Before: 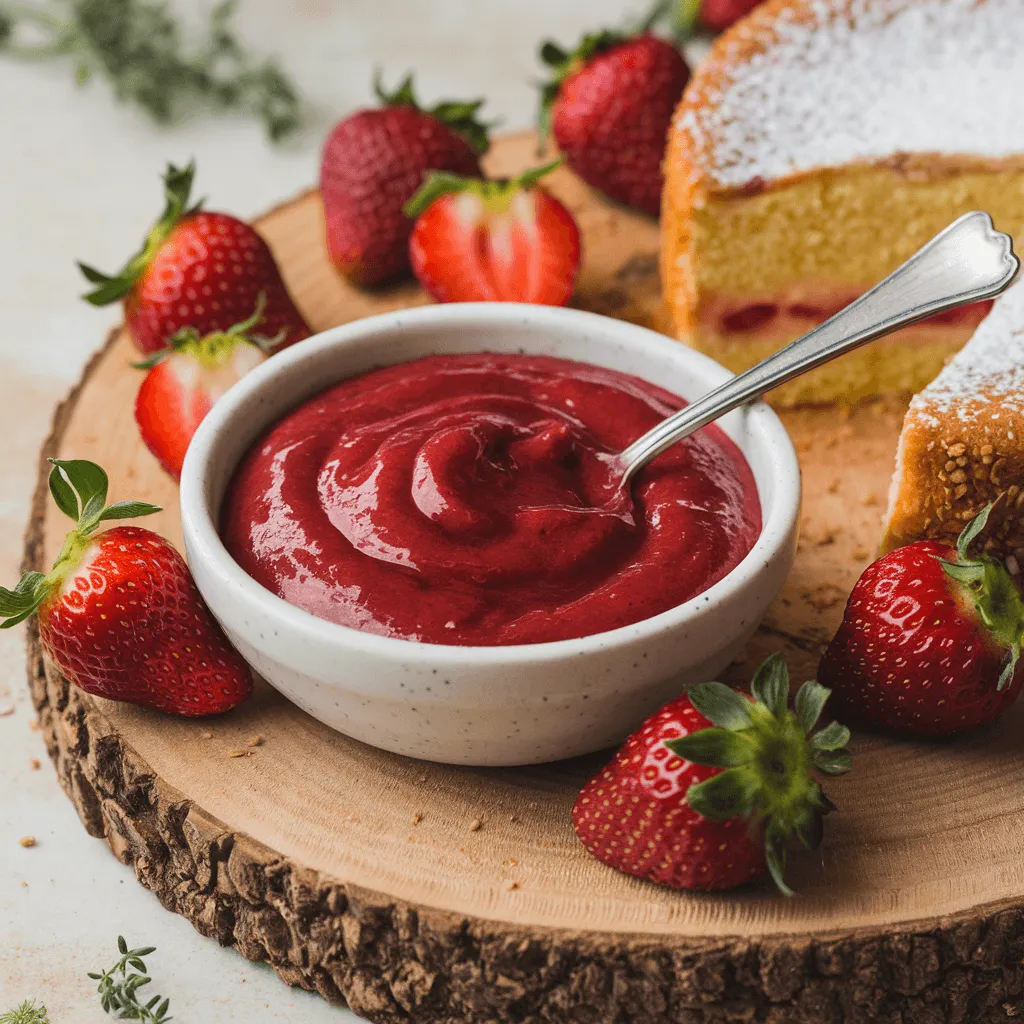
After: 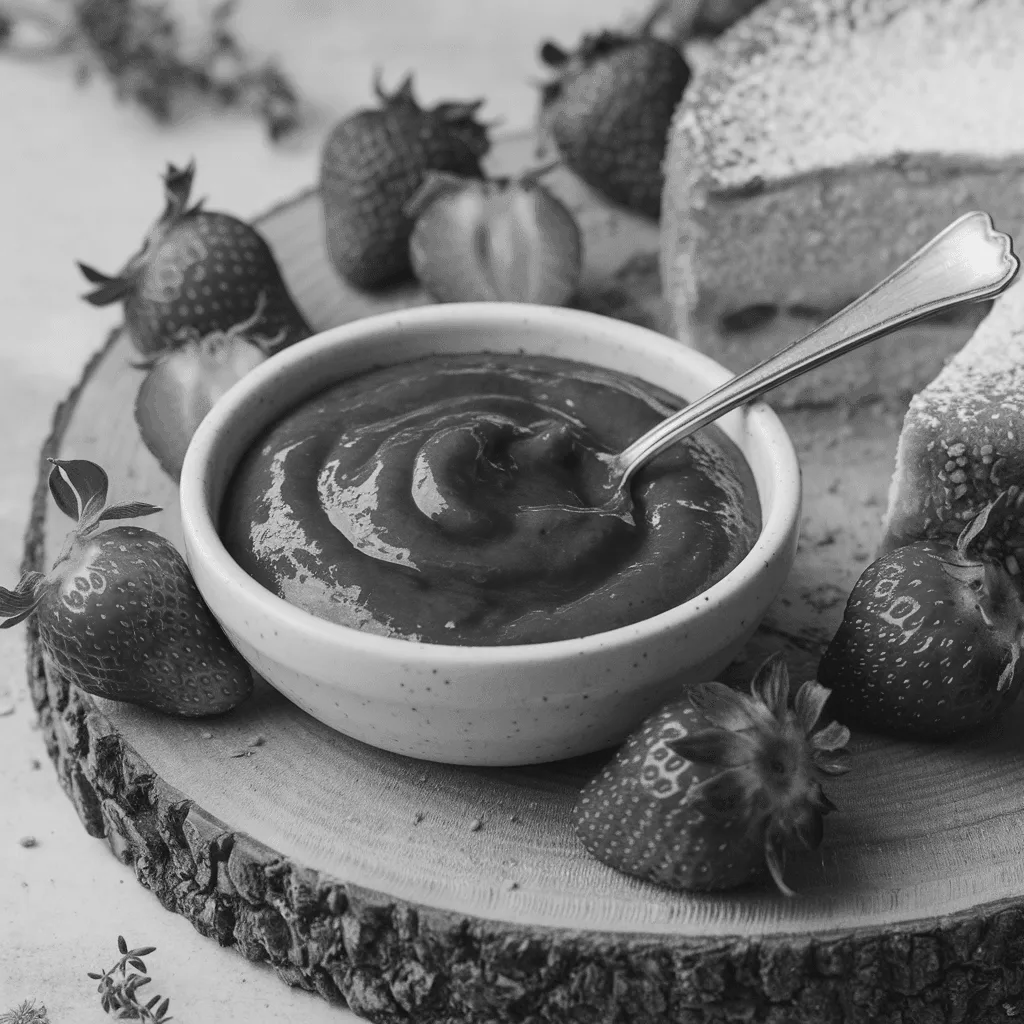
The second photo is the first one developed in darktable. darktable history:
color balance rgb: linear chroma grading › shadows -3%, linear chroma grading › highlights -4%
color calibration: output gray [0.267, 0.423, 0.261, 0], illuminant same as pipeline (D50), adaptation none (bypass)
